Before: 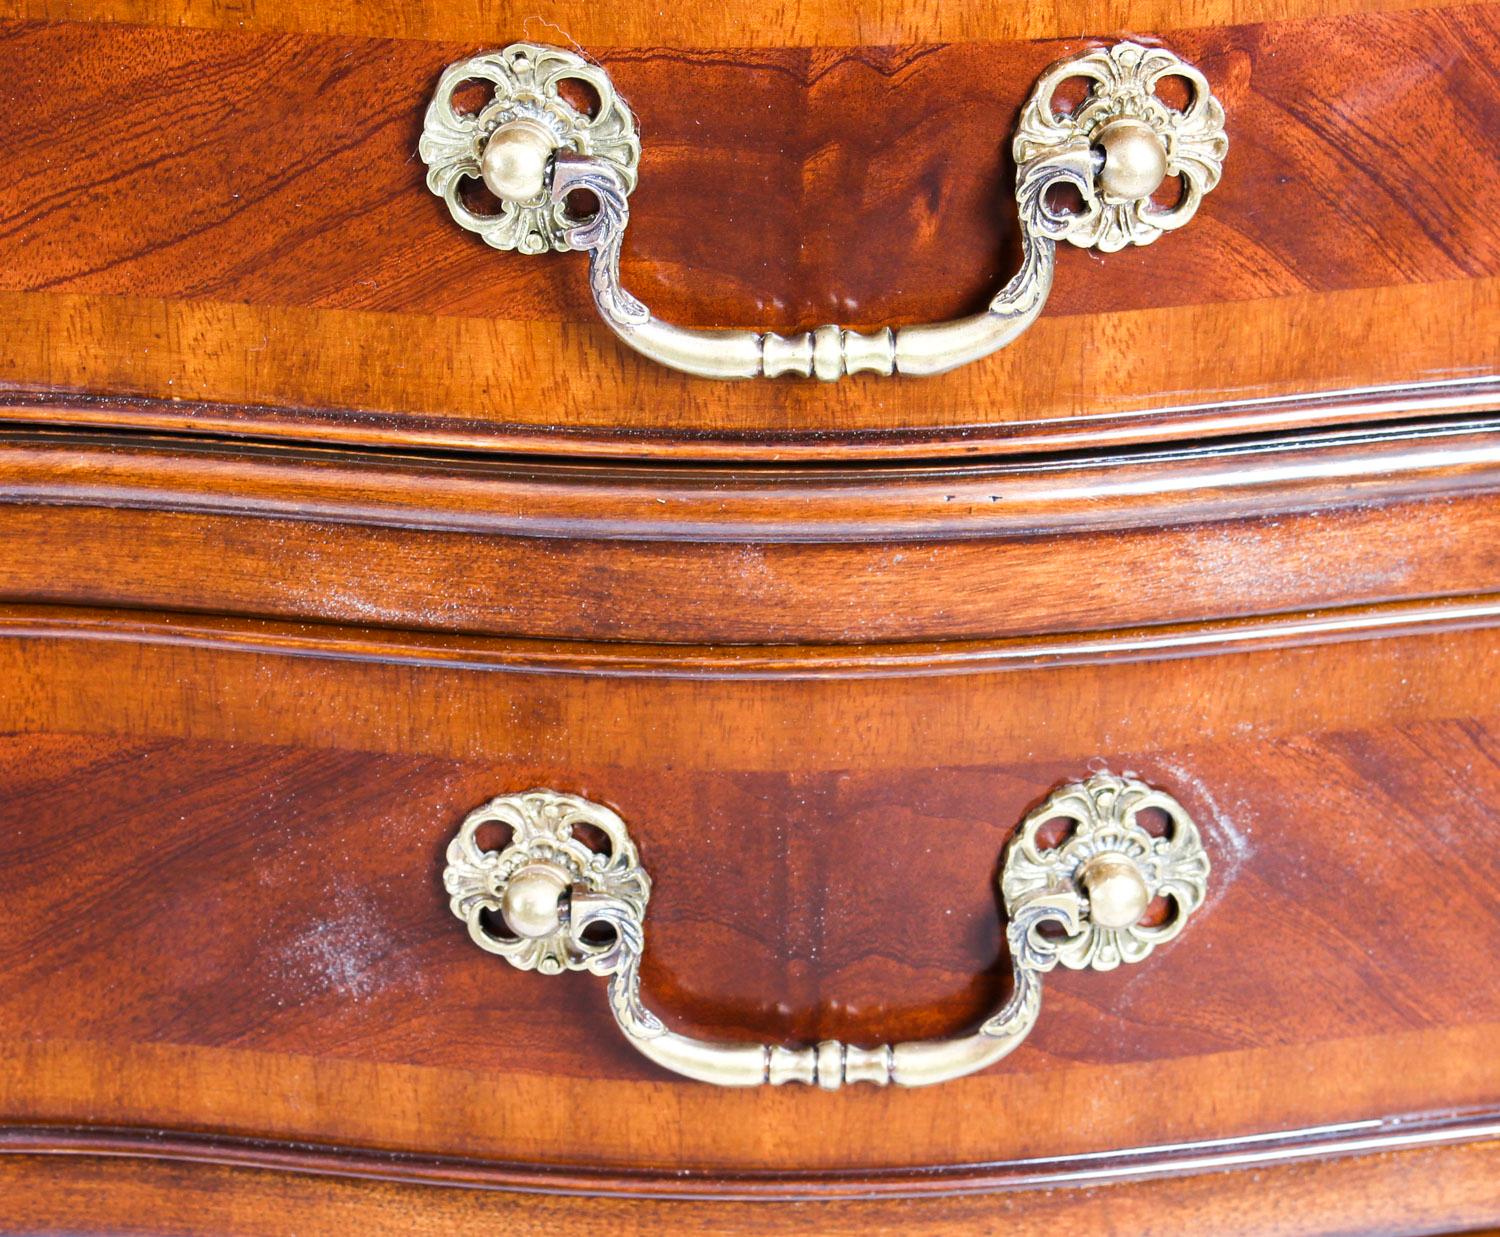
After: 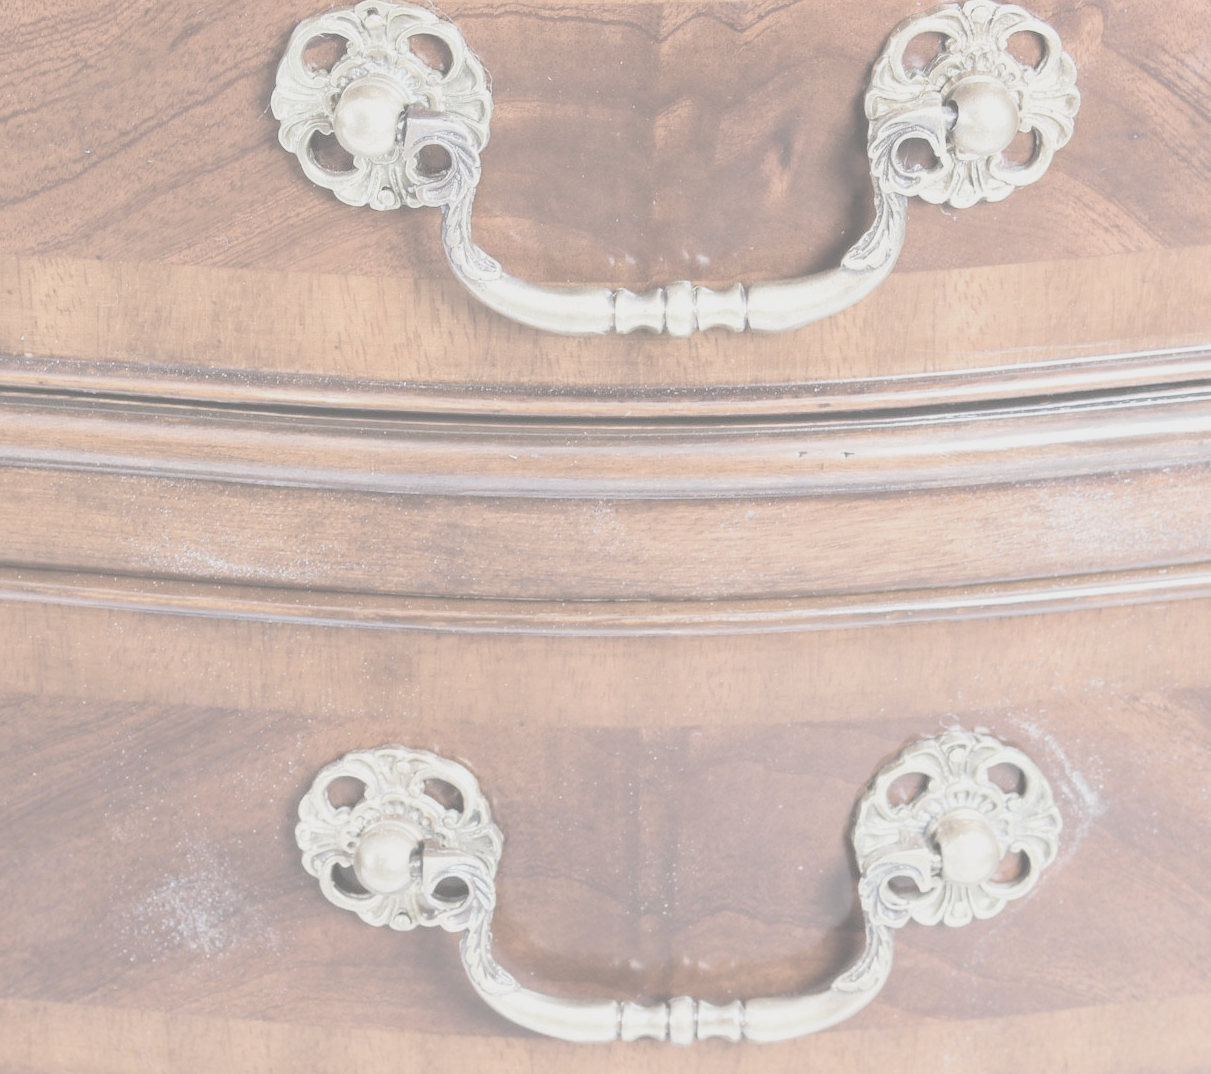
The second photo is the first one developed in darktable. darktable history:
crop: left 9.922%, top 3.595%, right 9.298%, bottom 9.538%
contrast brightness saturation: contrast -0.329, brightness 0.751, saturation -0.785
